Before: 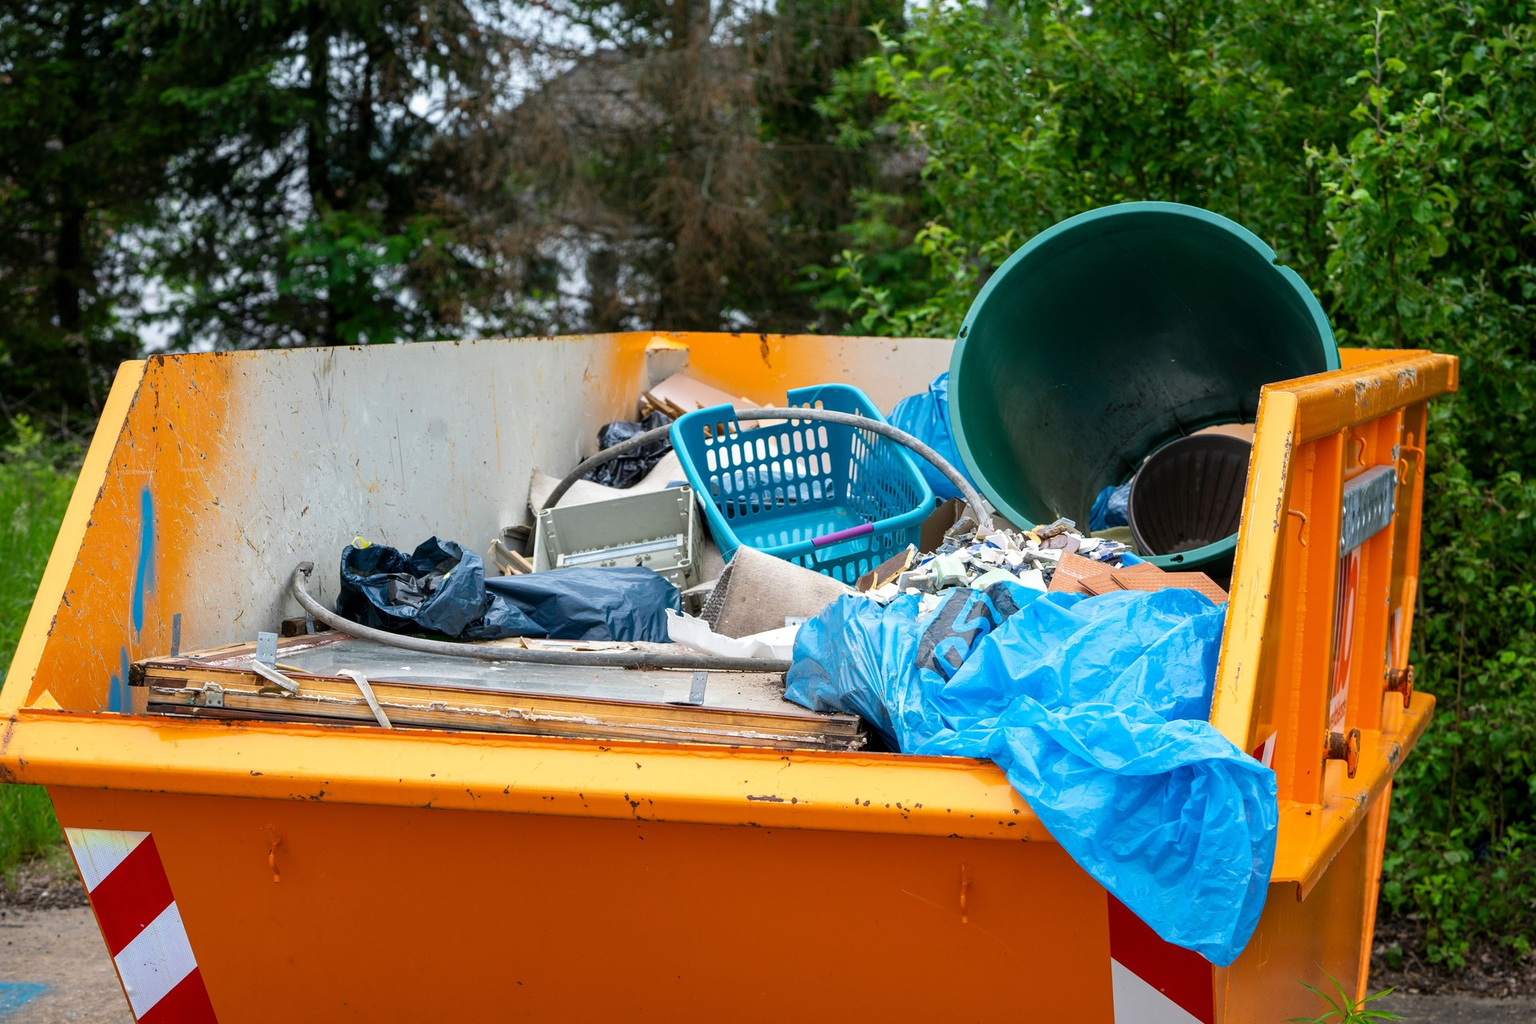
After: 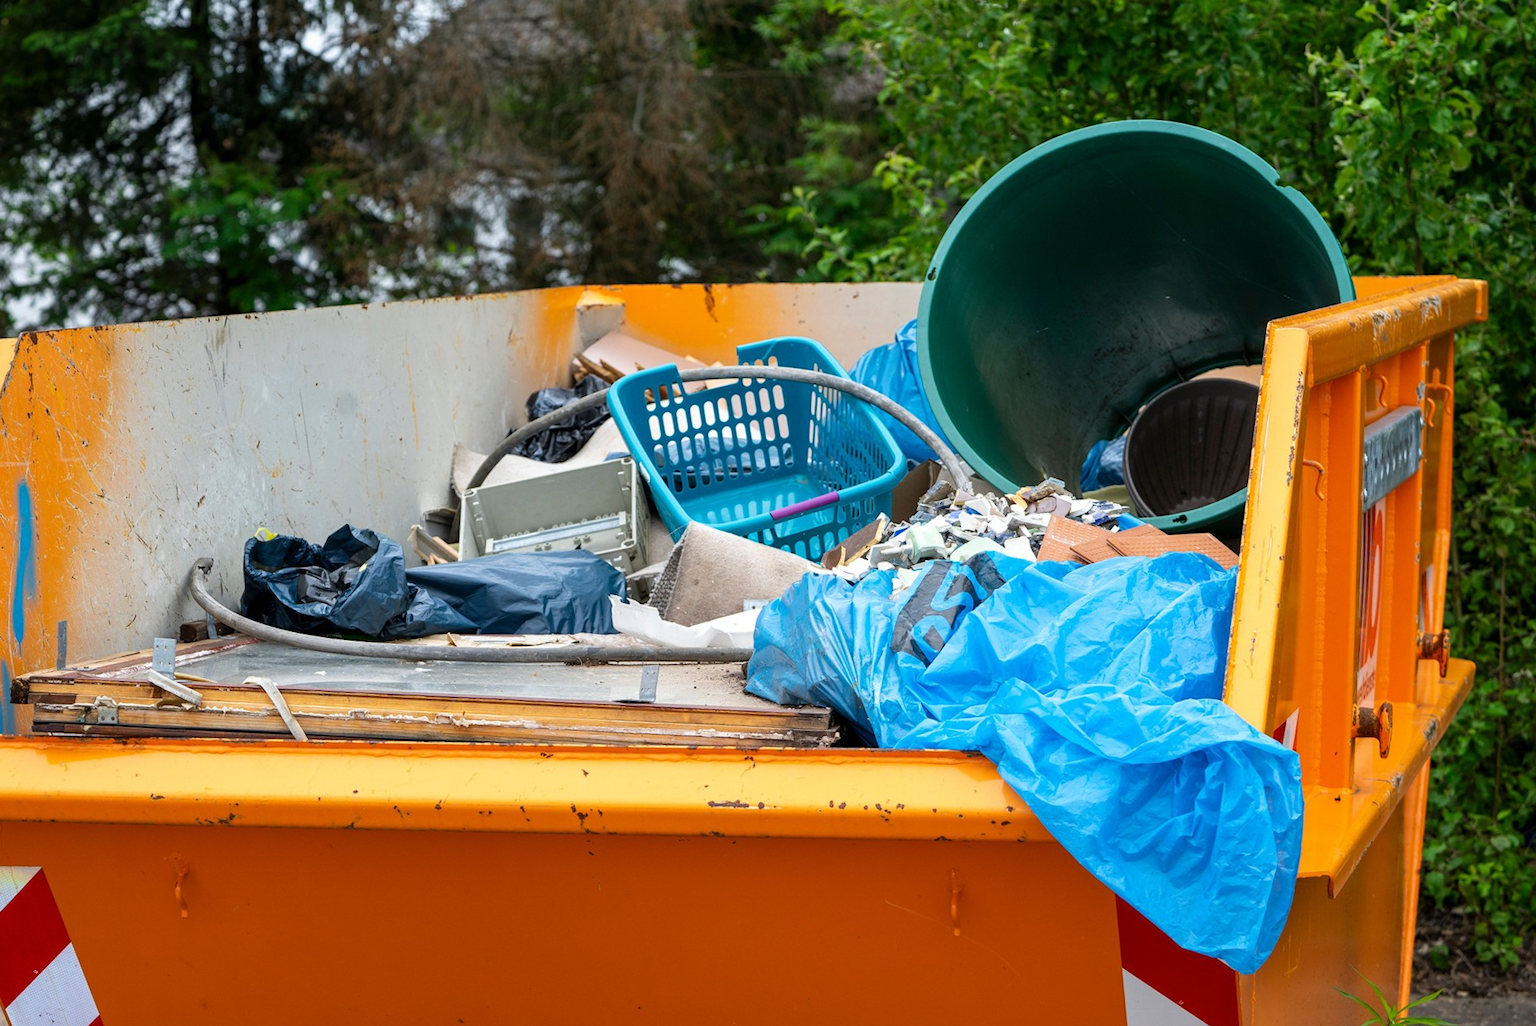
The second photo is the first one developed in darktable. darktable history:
crop and rotate: angle 2.06°, left 5.988%, top 5.712%
